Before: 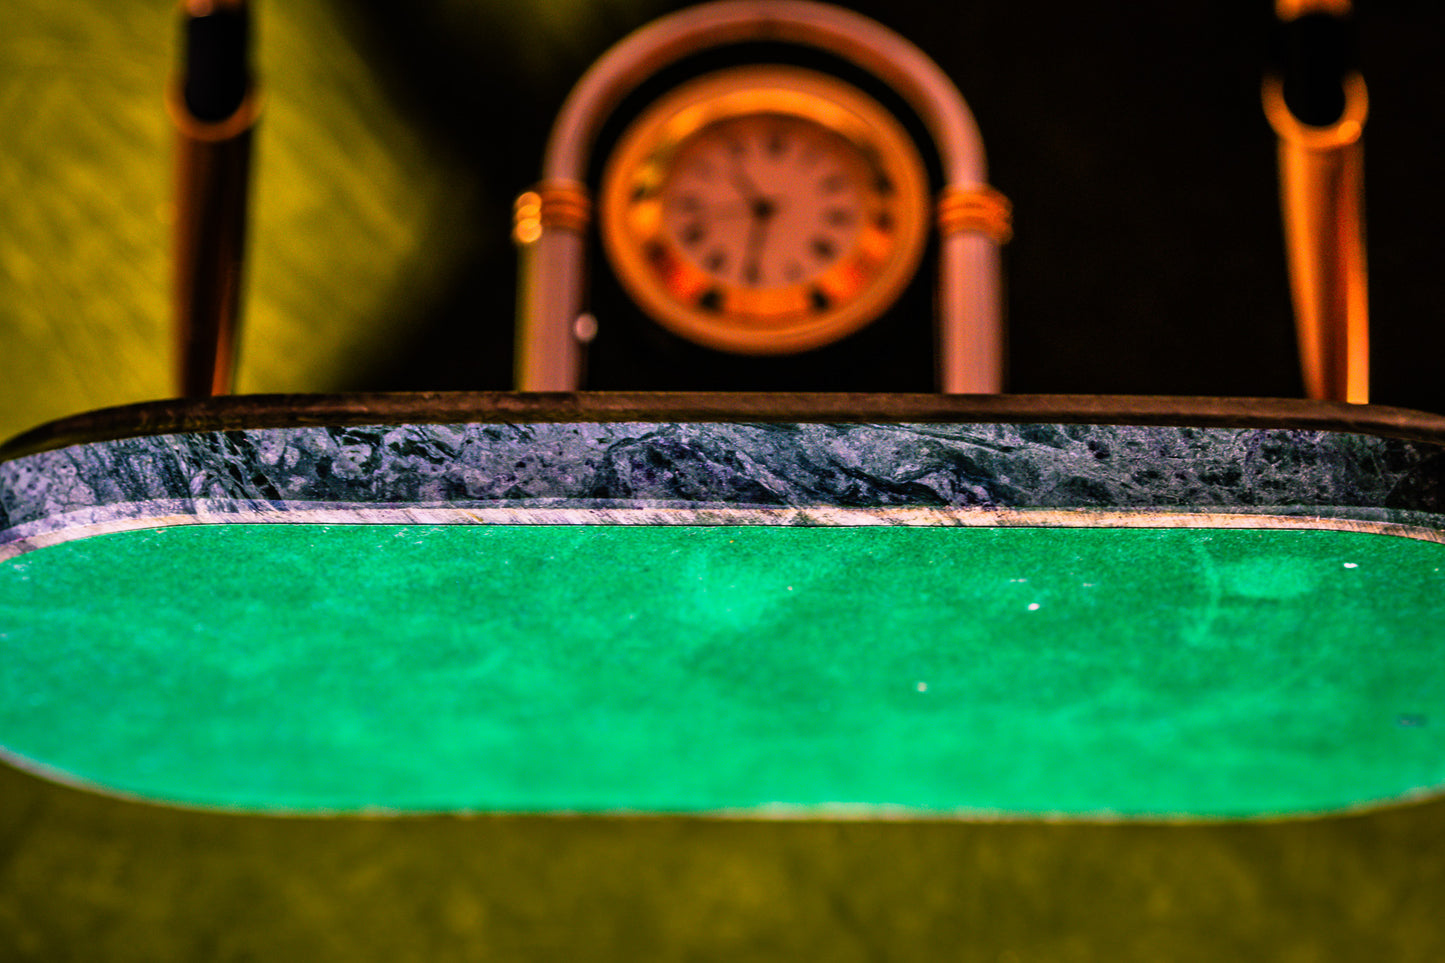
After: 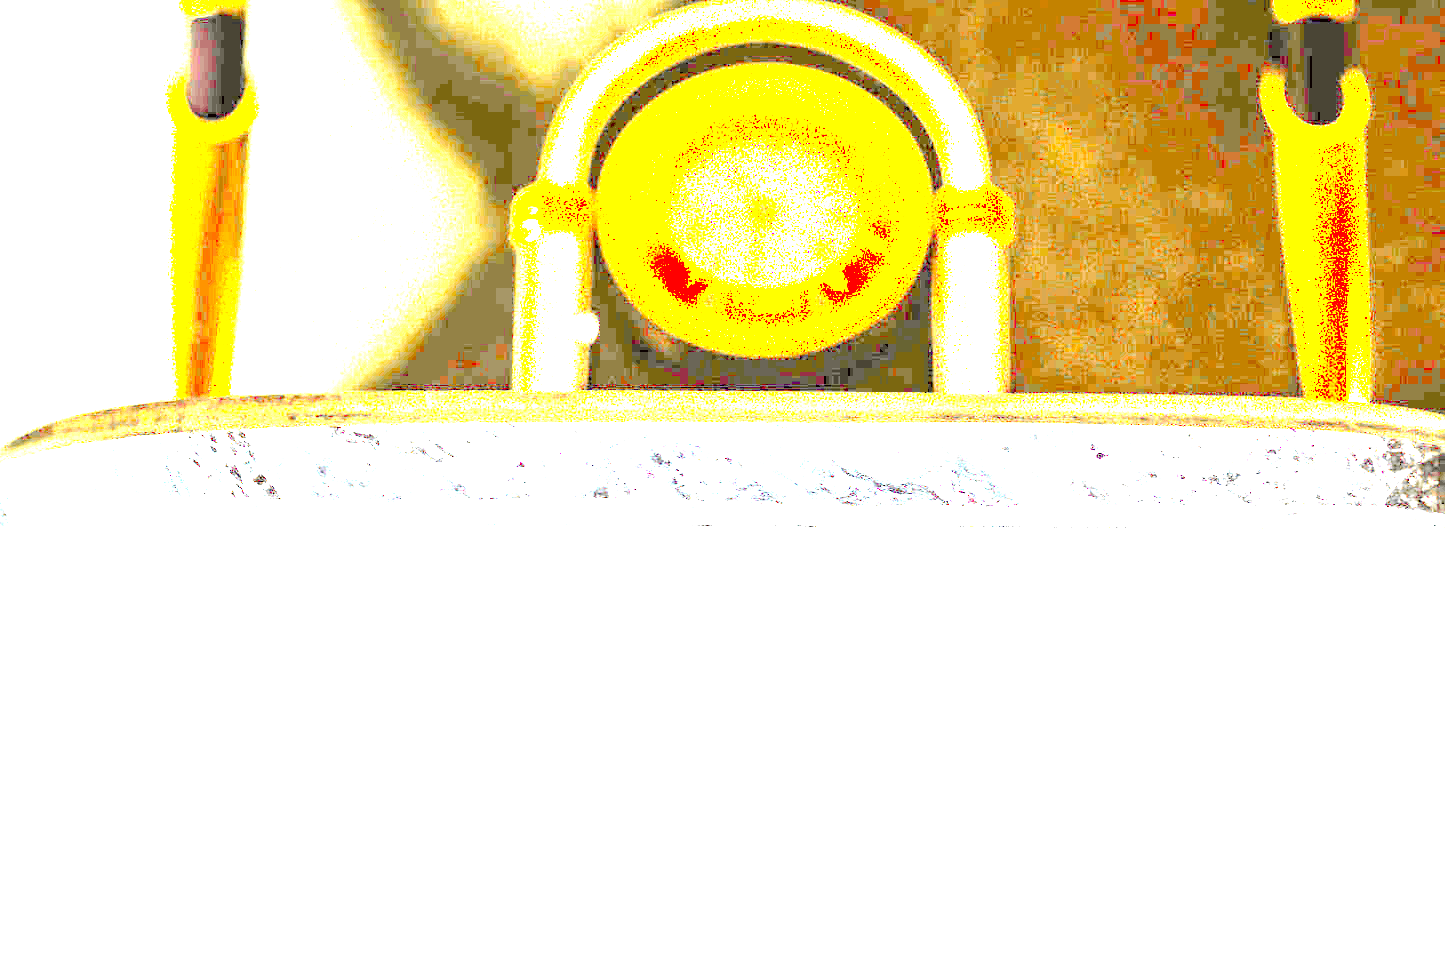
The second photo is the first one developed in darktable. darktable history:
exposure: exposure 7.918 EV, compensate highlight preservation false
tone curve: curves: ch0 [(0, 0) (0.339, 0.306) (0.687, 0.706) (1, 1)], preserve colors none
color zones: curves: ch1 [(0, 0.679) (0.143, 0.647) (0.286, 0.261) (0.378, -0.011) (0.571, 0.396) (0.714, 0.399) (0.857, 0.406) (1, 0.679)], mix 38.84%
color correction: highlights a* -1.63, highlights b* 10.51, shadows a* 0.32, shadows b* 19.5
